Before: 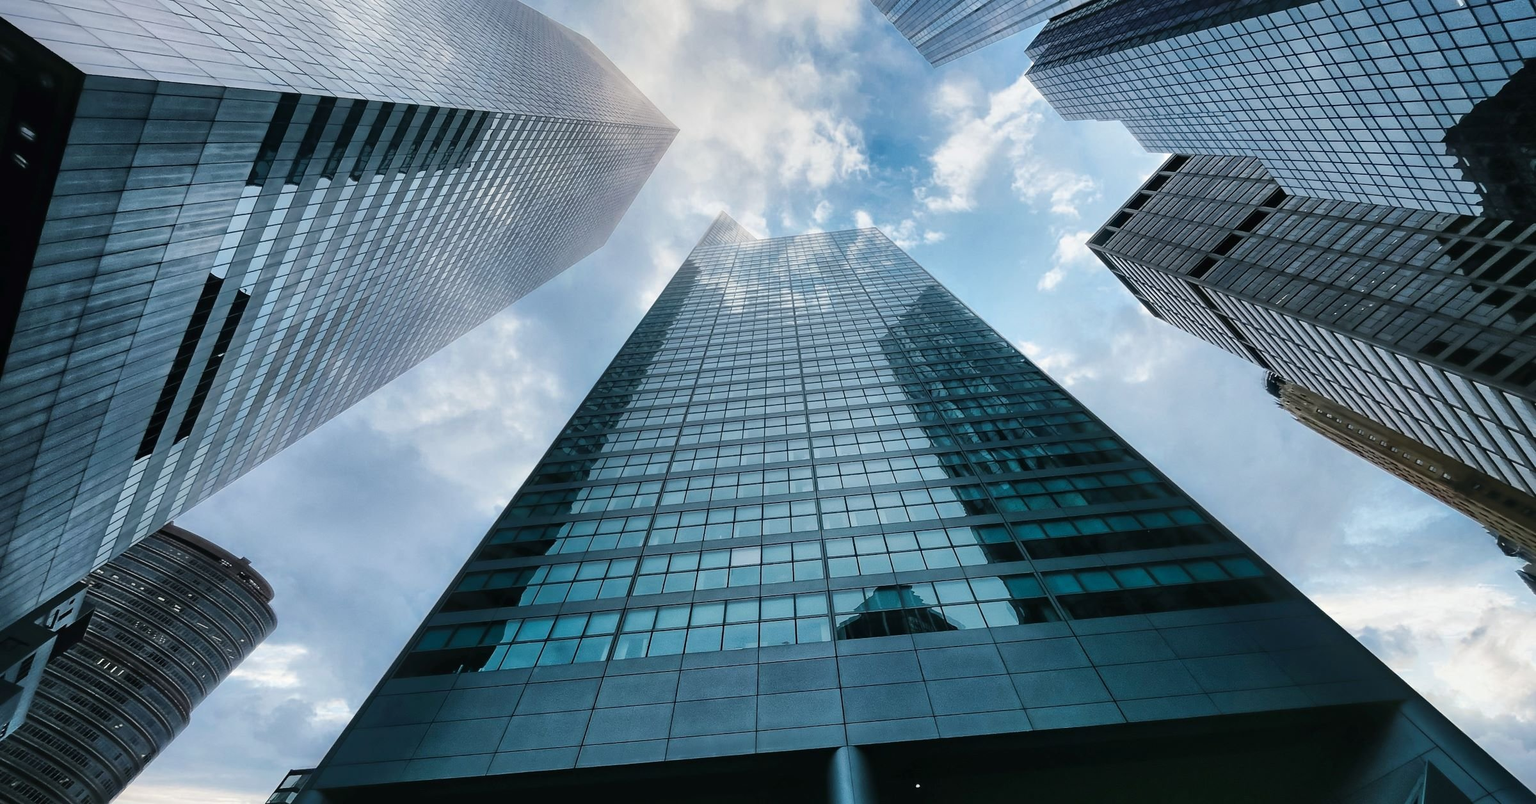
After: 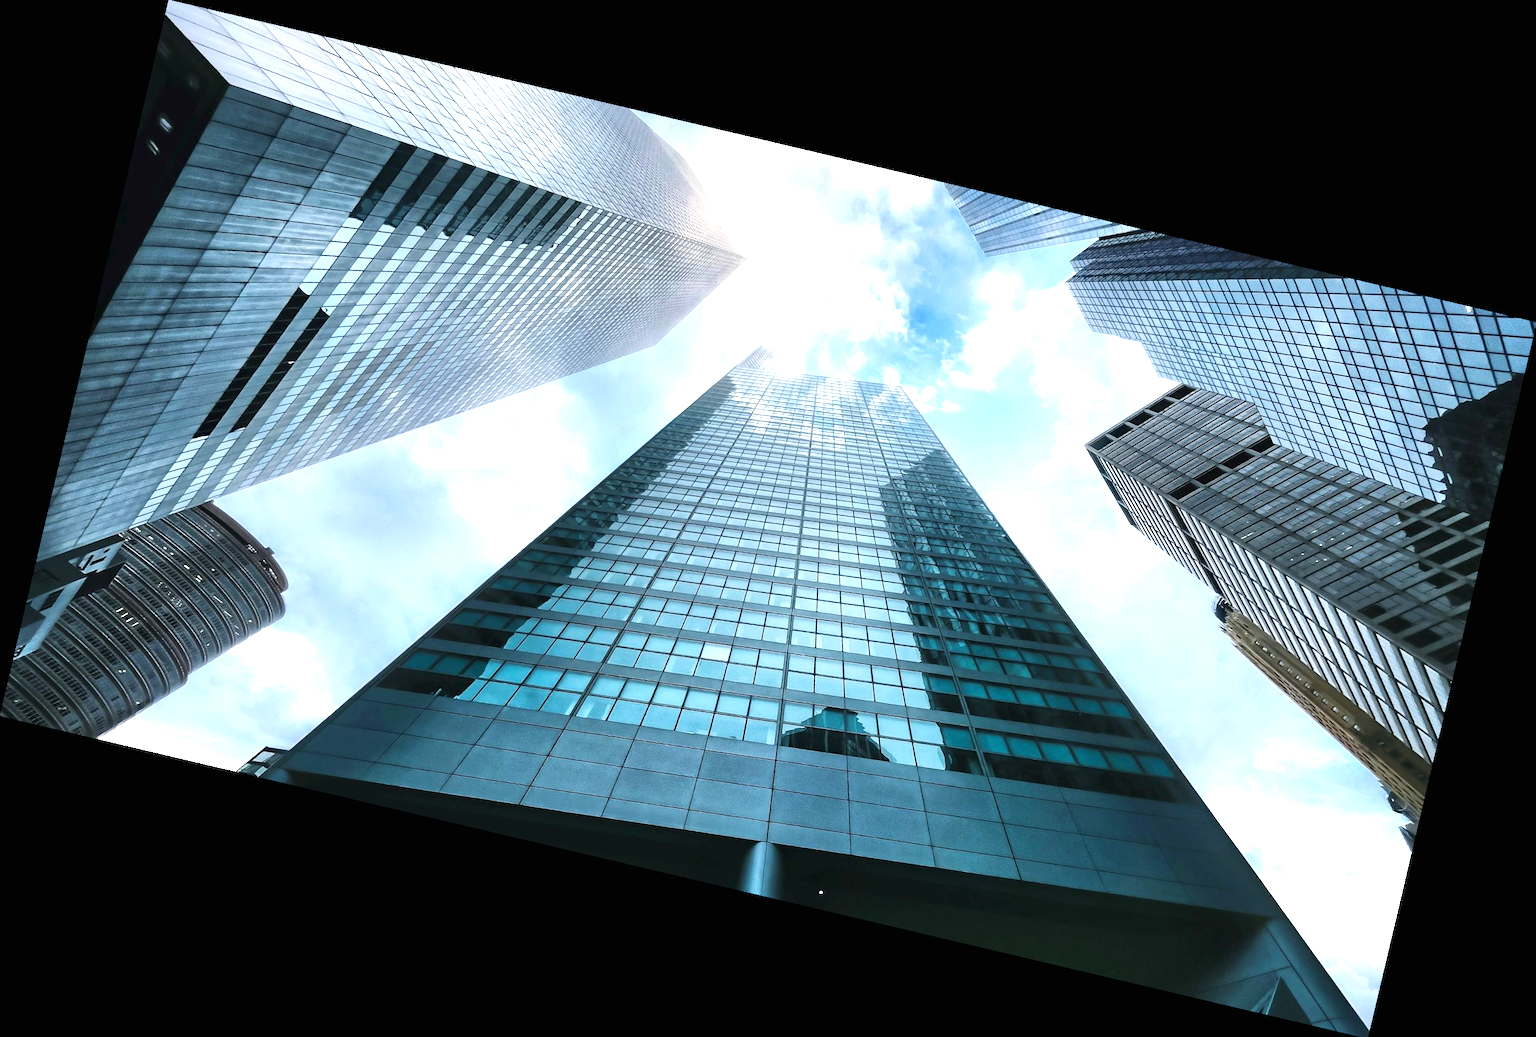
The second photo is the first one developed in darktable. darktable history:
exposure: black level correction 0, exposure 1.1 EV, compensate exposure bias true, compensate highlight preservation false
rotate and perspective: rotation 13.27°, automatic cropping off
